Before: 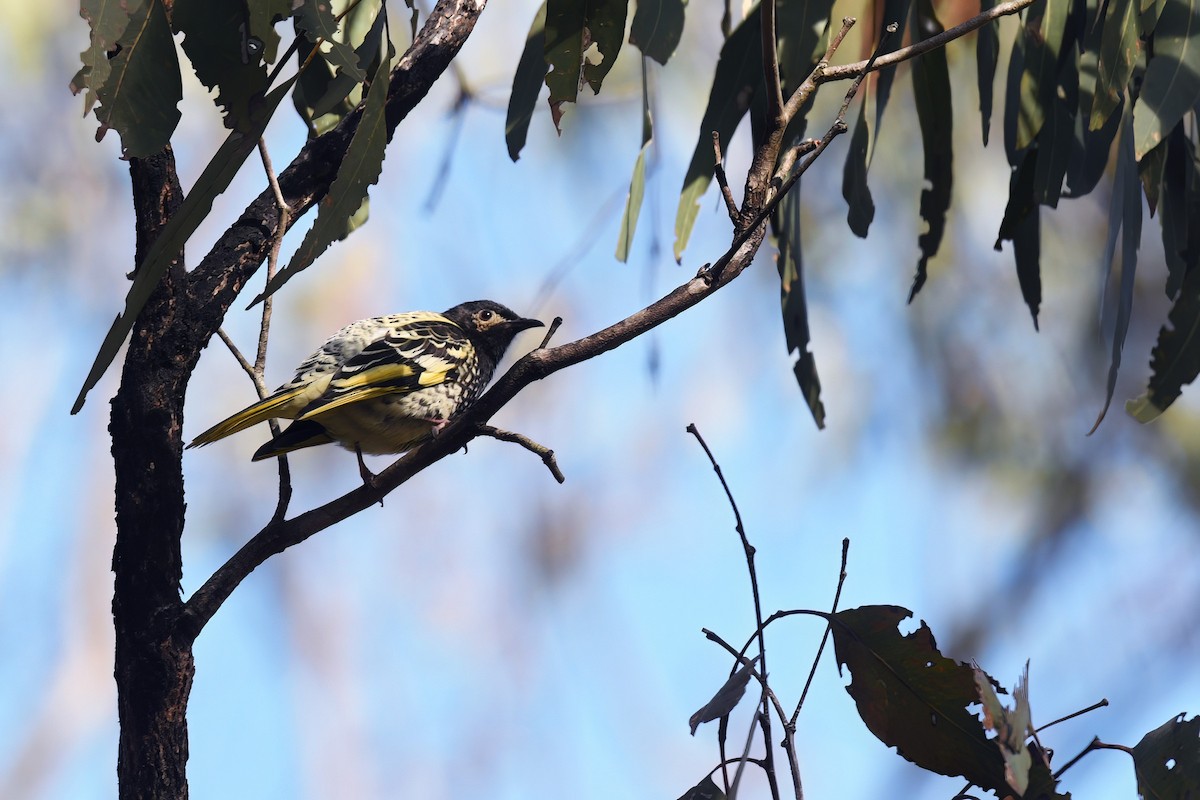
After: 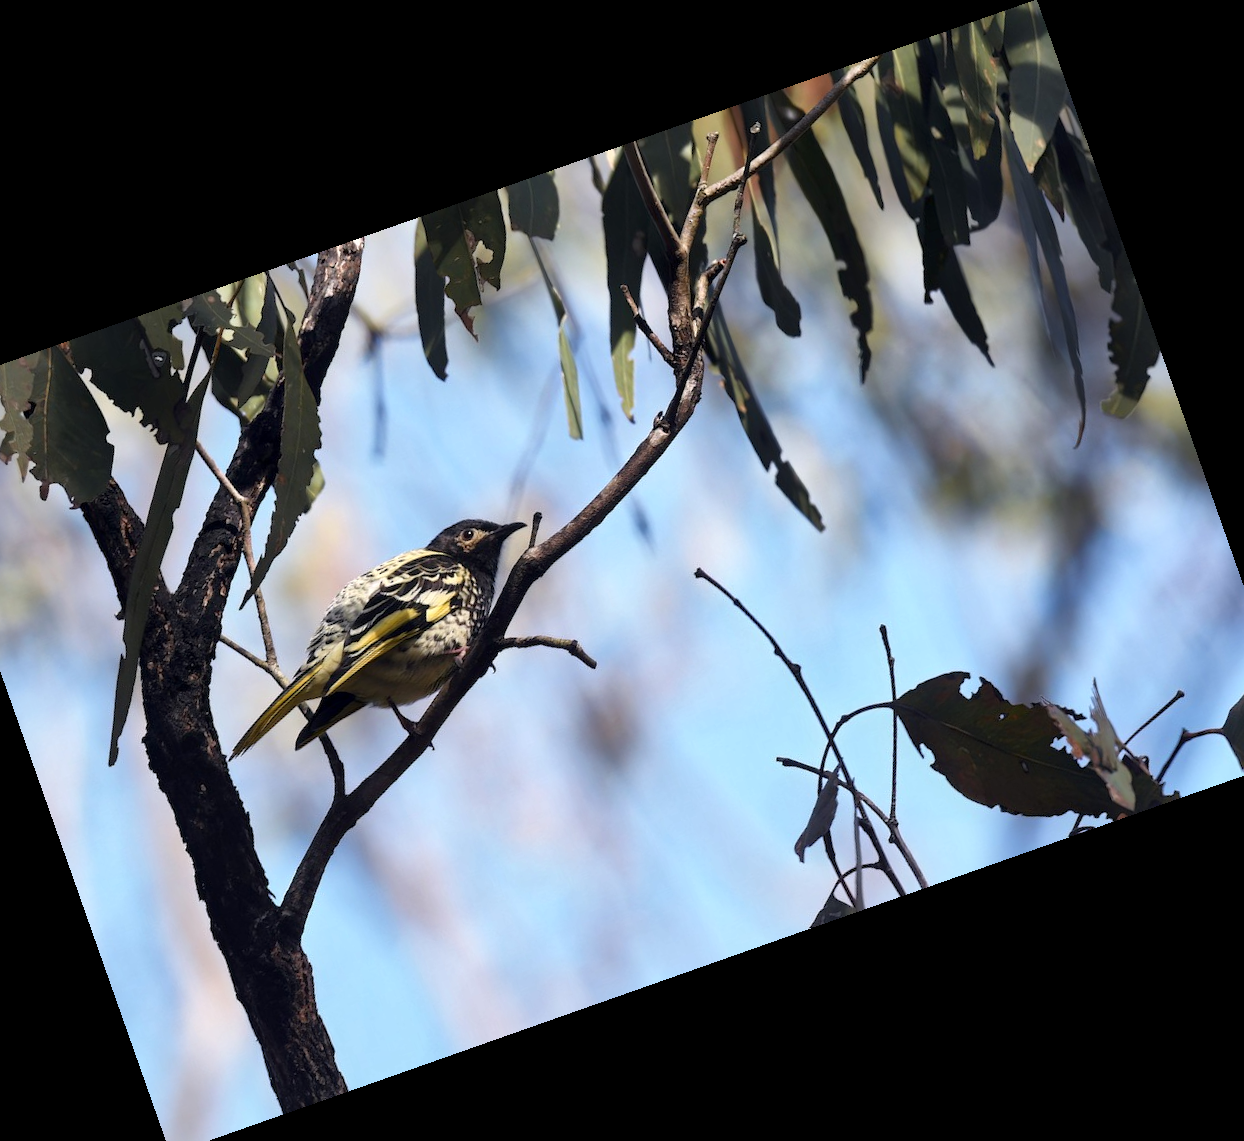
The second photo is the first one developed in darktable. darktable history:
local contrast: mode bilateral grid, contrast 20, coarseness 50, detail 150%, midtone range 0.2
crop and rotate: angle 19.43°, left 6.812%, right 4.125%, bottom 1.087%
